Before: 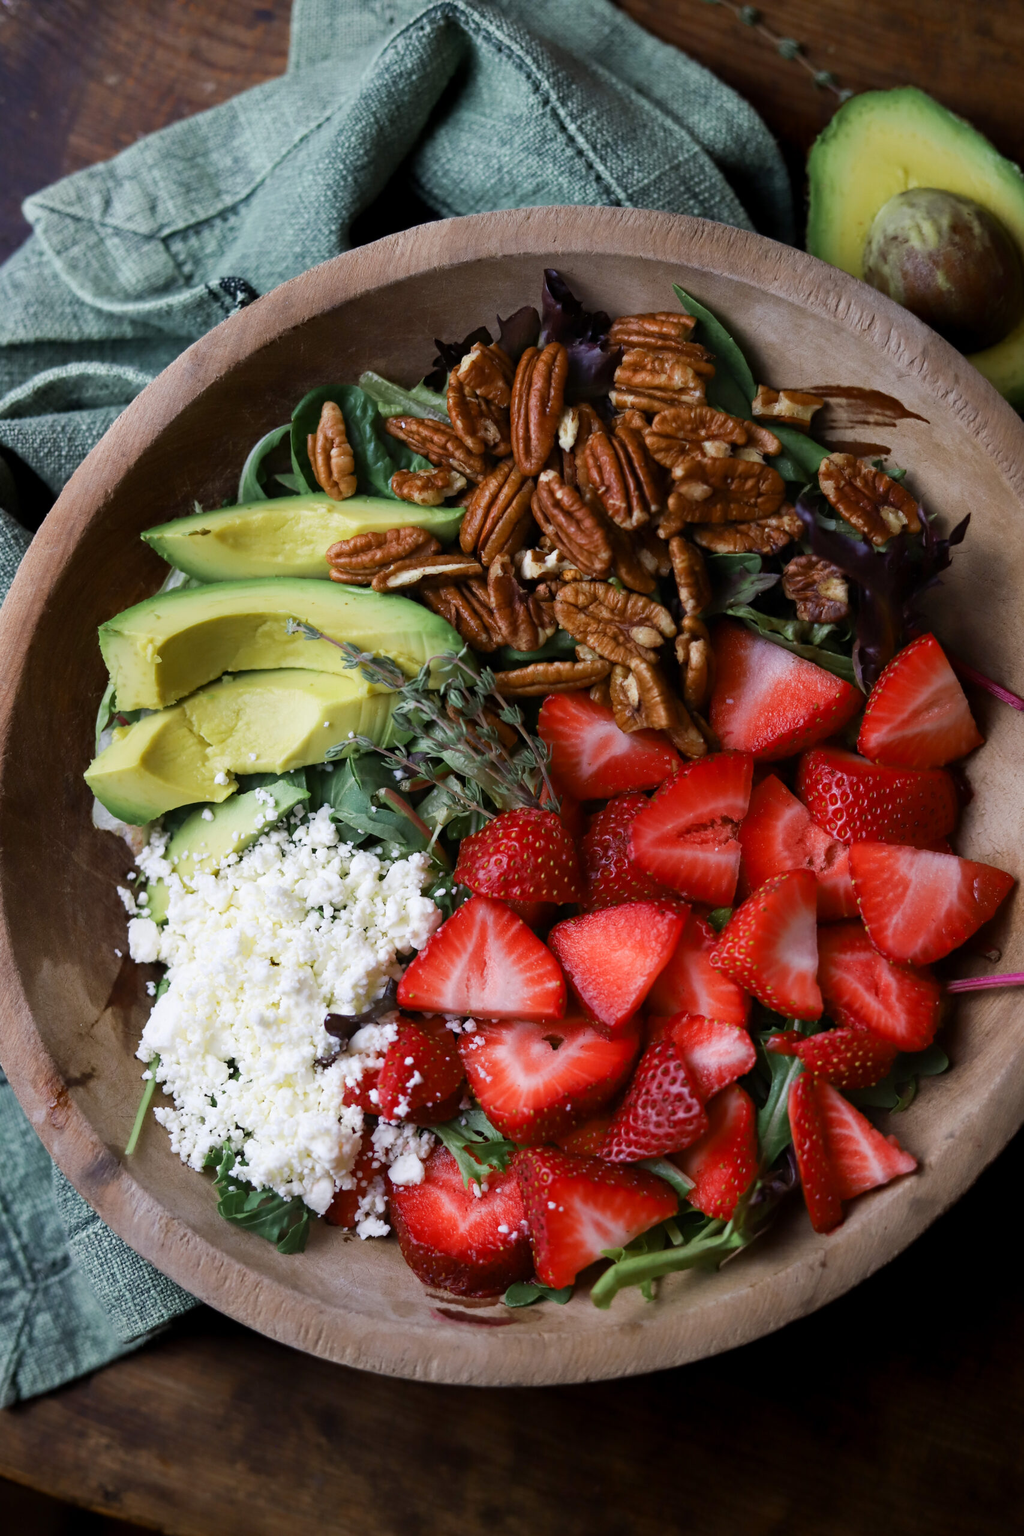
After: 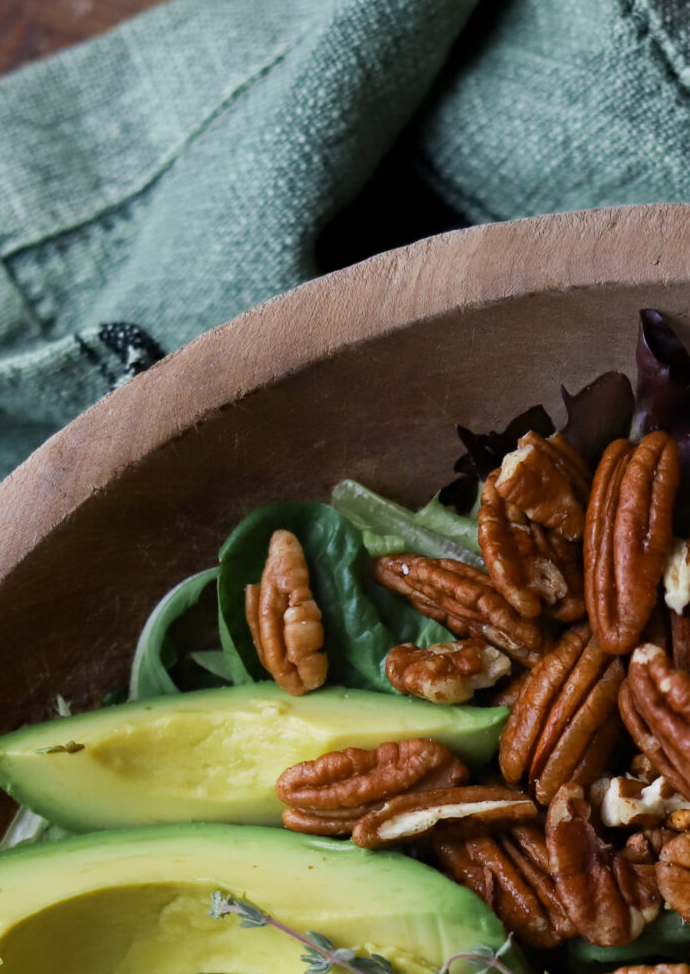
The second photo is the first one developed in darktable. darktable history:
crop: left 15.689%, top 5.438%, right 43.888%, bottom 56.495%
